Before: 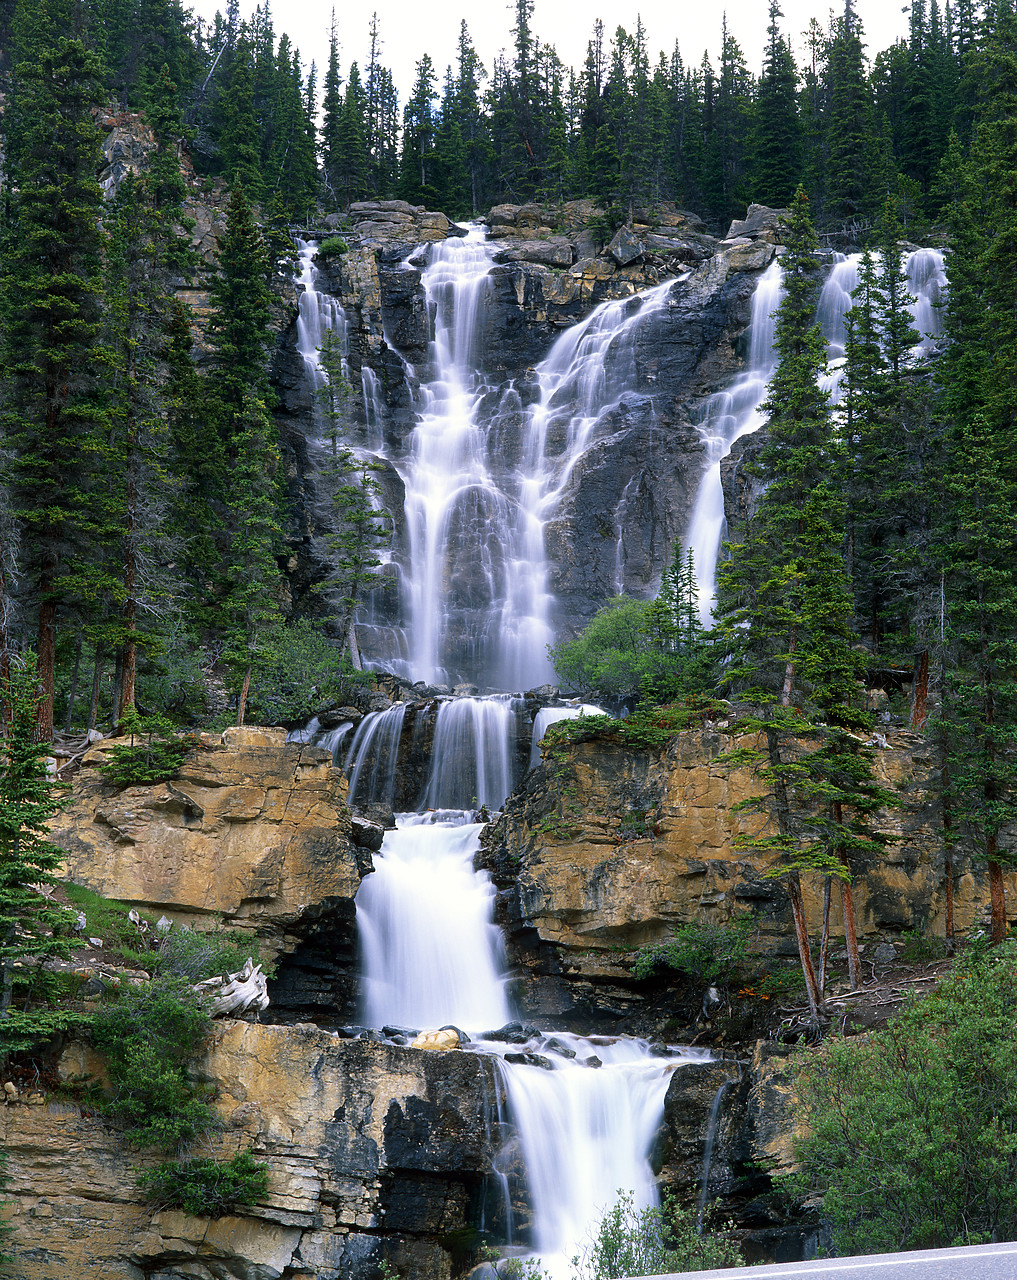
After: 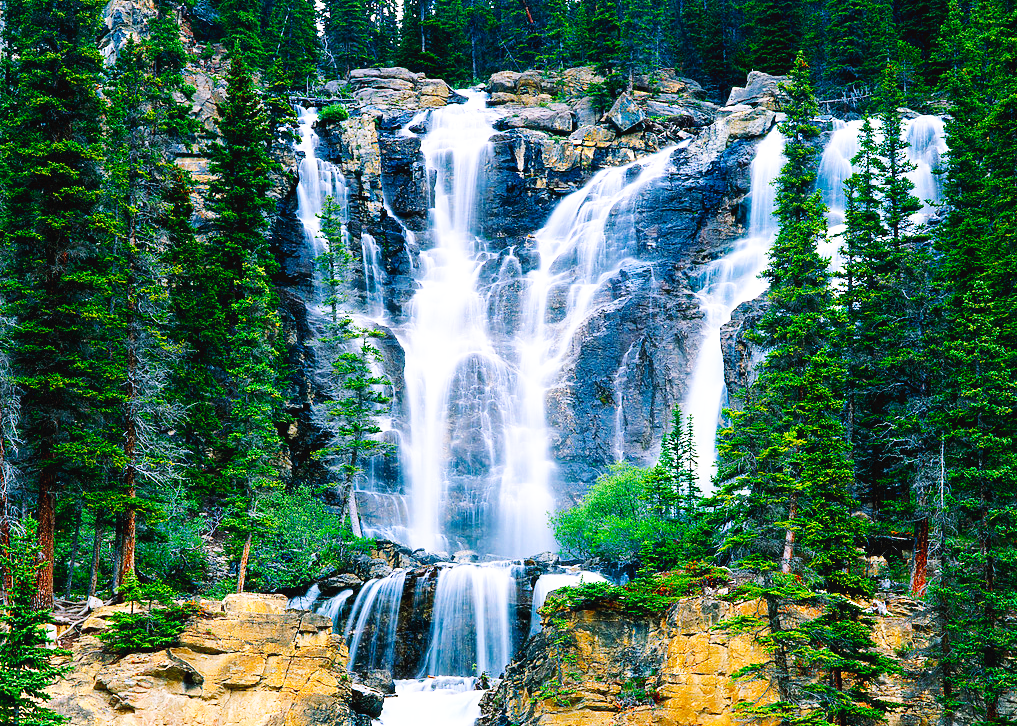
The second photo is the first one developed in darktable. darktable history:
contrast brightness saturation: contrast 0.054, brightness 0.057, saturation 0.012
crop and rotate: top 10.417%, bottom 32.833%
base curve: curves: ch0 [(0, 0.003) (0.001, 0.002) (0.006, 0.004) (0.02, 0.022) (0.048, 0.086) (0.094, 0.234) (0.162, 0.431) (0.258, 0.629) (0.385, 0.8) (0.548, 0.918) (0.751, 0.988) (1, 1)], preserve colors none
color balance rgb: perceptual saturation grading › global saturation 27.616%, perceptual saturation grading › highlights -25.842%, perceptual saturation grading › shadows 24.289%
